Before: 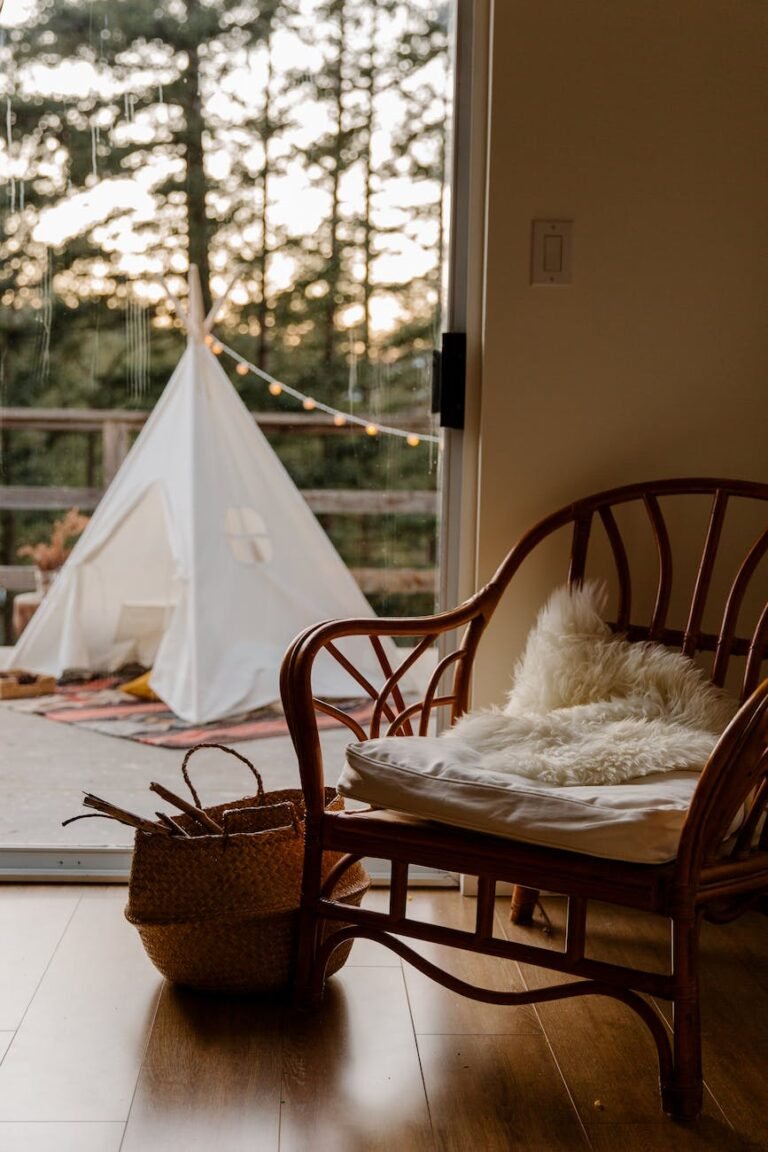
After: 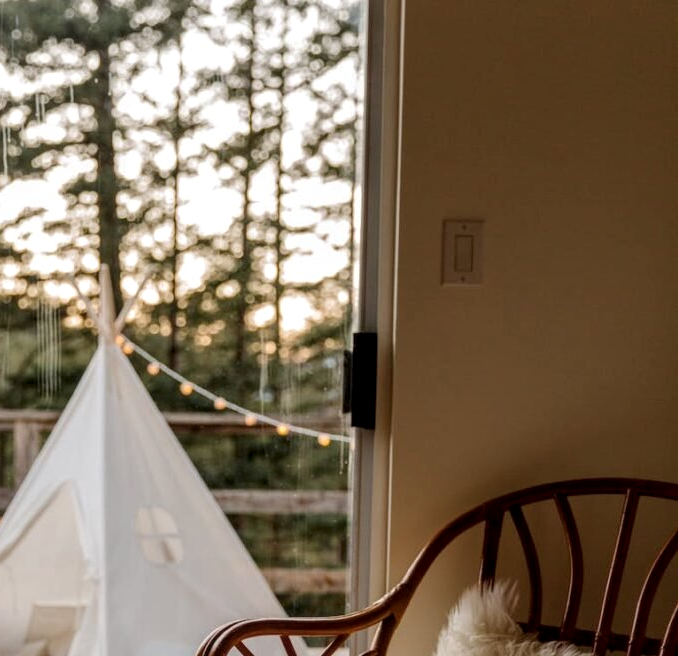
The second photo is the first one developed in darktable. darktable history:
local contrast: detail 130%
crop and rotate: left 11.717%, bottom 42.971%
